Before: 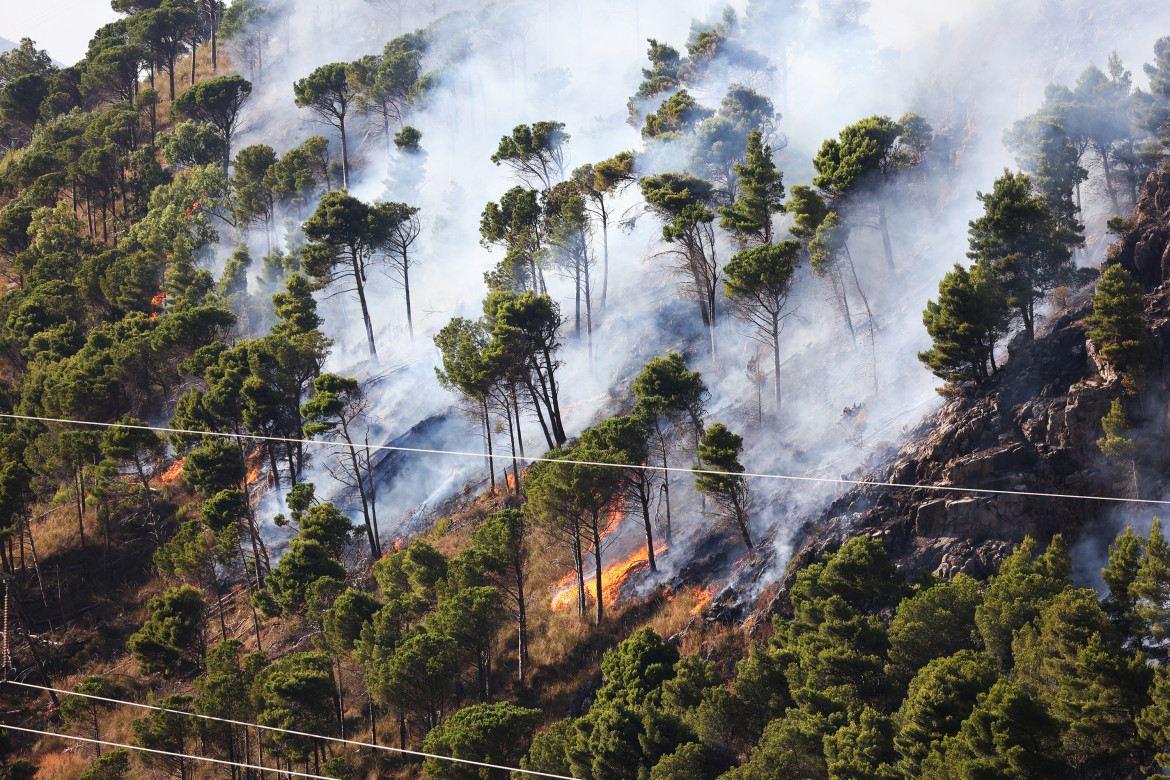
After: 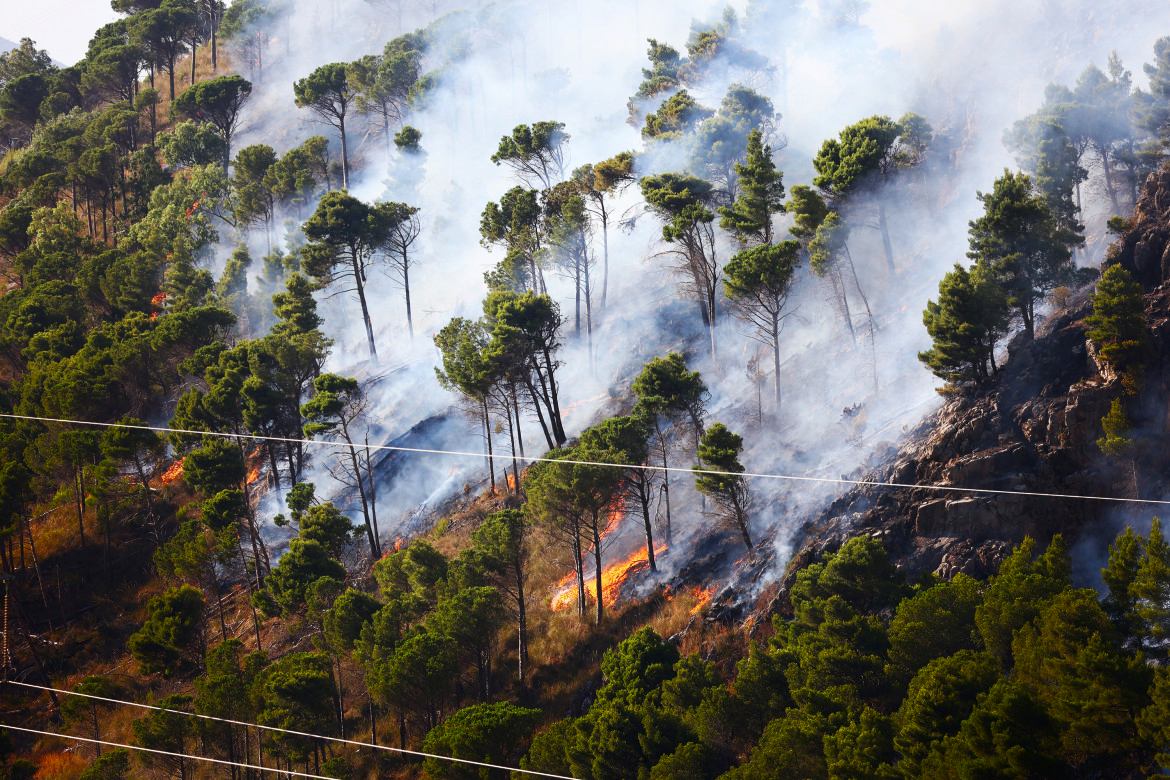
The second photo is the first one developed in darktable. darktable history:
color correction: highlights b* 0.053, saturation 1.11
shadows and highlights: shadows -68.68, highlights 33.27, soften with gaussian
